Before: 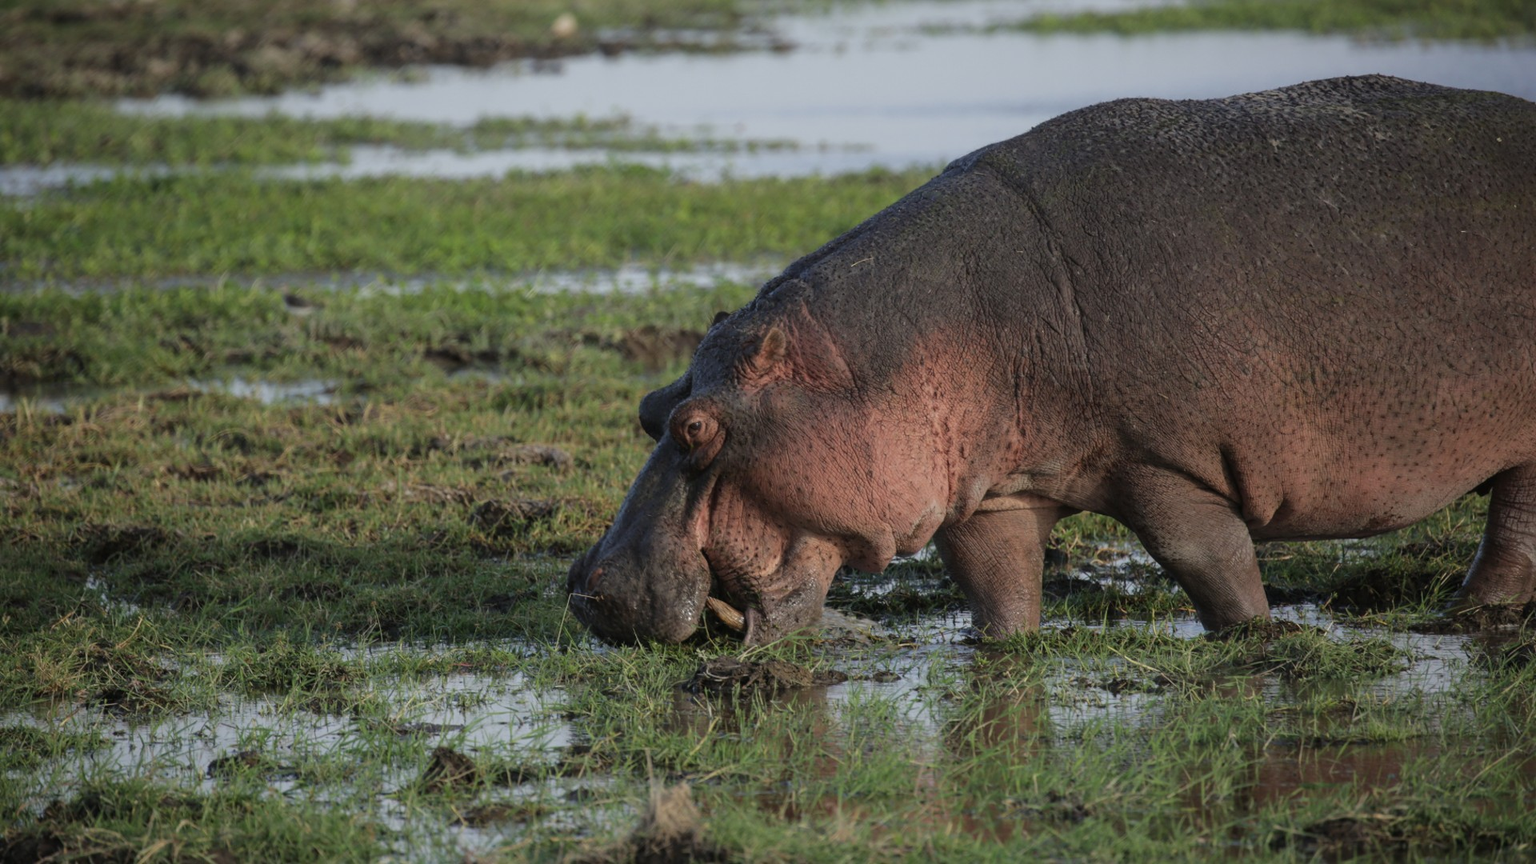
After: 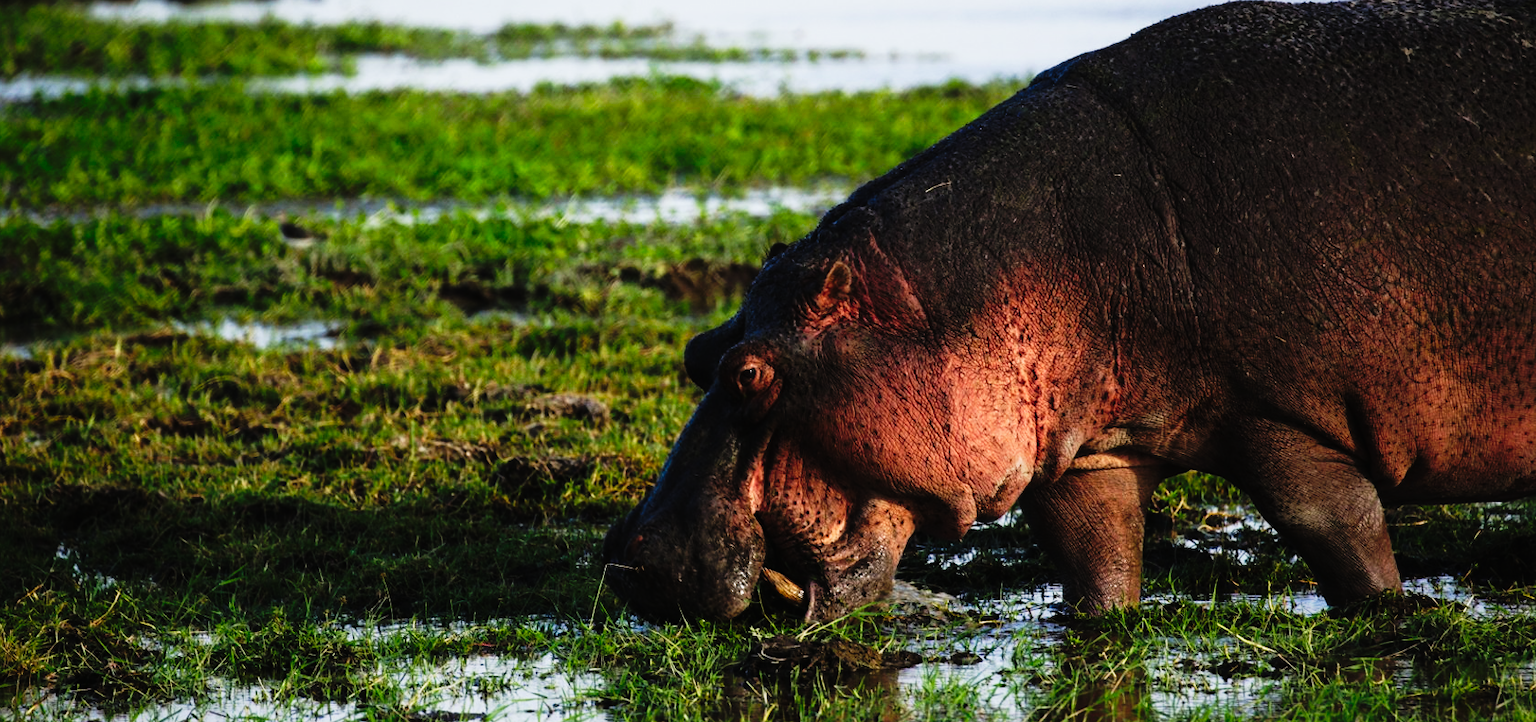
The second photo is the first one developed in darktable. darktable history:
crop and rotate: left 2.425%, top 11.305%, right 9.6%, bottom 15.08%
tone curve: curves: ch0 [(0, 0) (0.003, 0.01) (0.011, 0.01) (0.025, 0.011) (0.044, 0.014) (0.069, 0.018) (0.1, 0.022) (0.136, 0.026) (0.177, 0.035) (0.224, 0.051) (0.277, 0.085) (0.335, 0.158) (0.399, 0.299) (0.468, 0.457) (0.543, 0.634) (0.623, 0.801) (0.709, 0.904) (0.801, 0.963) (0.898, 0.986) (1, 1)], preserve colors none
